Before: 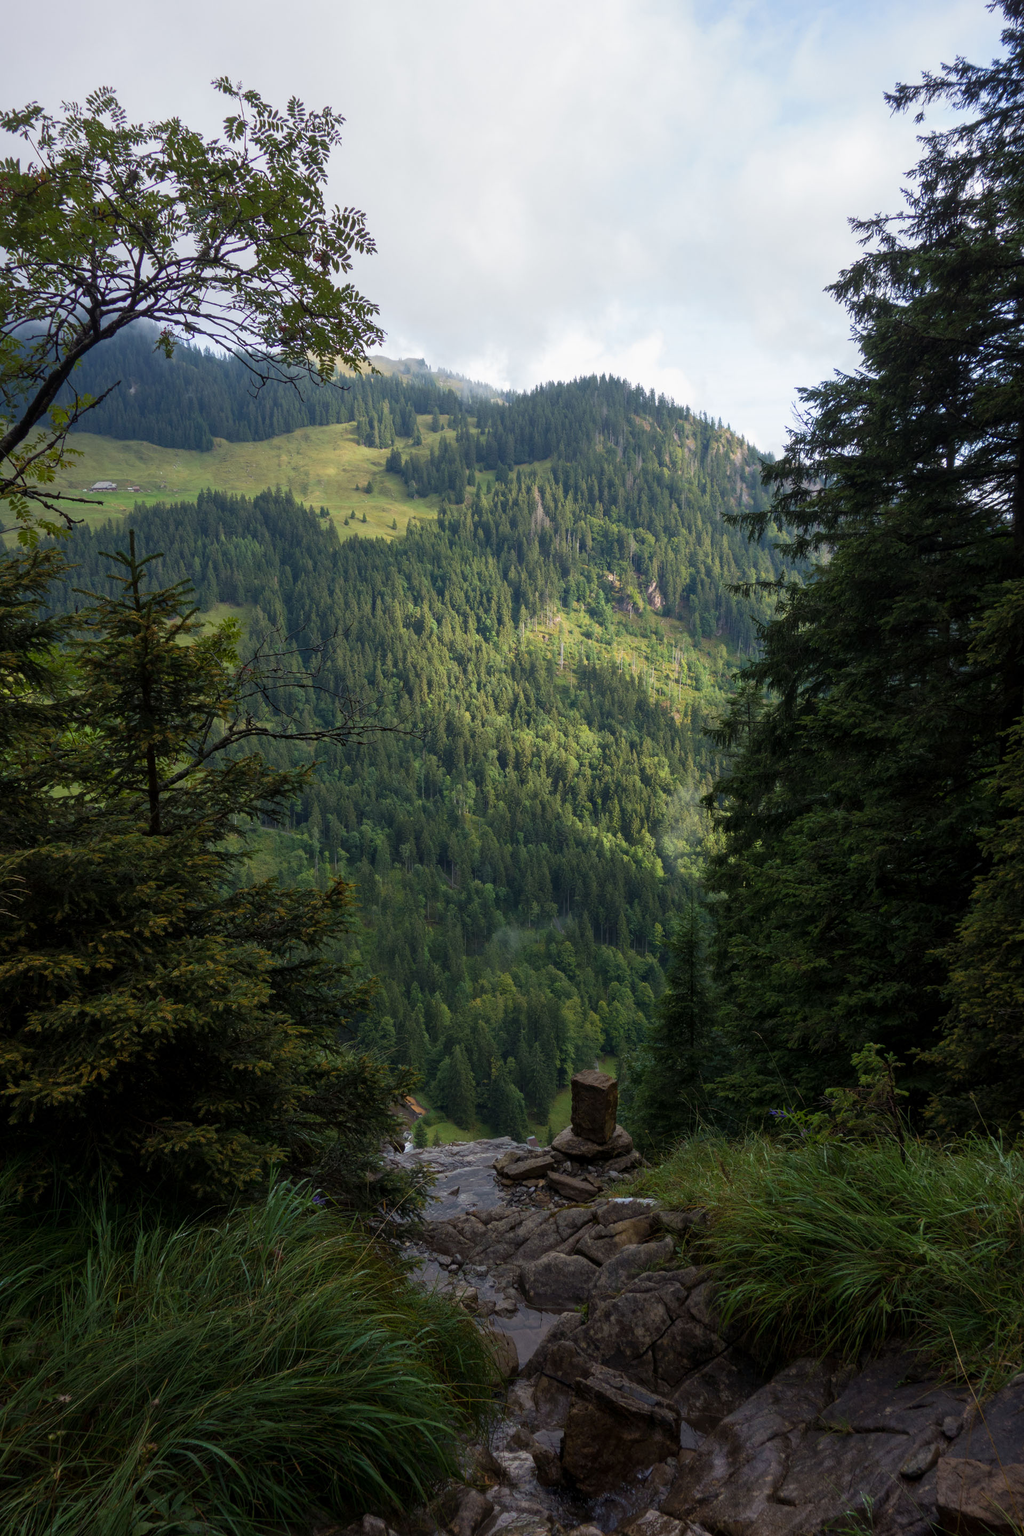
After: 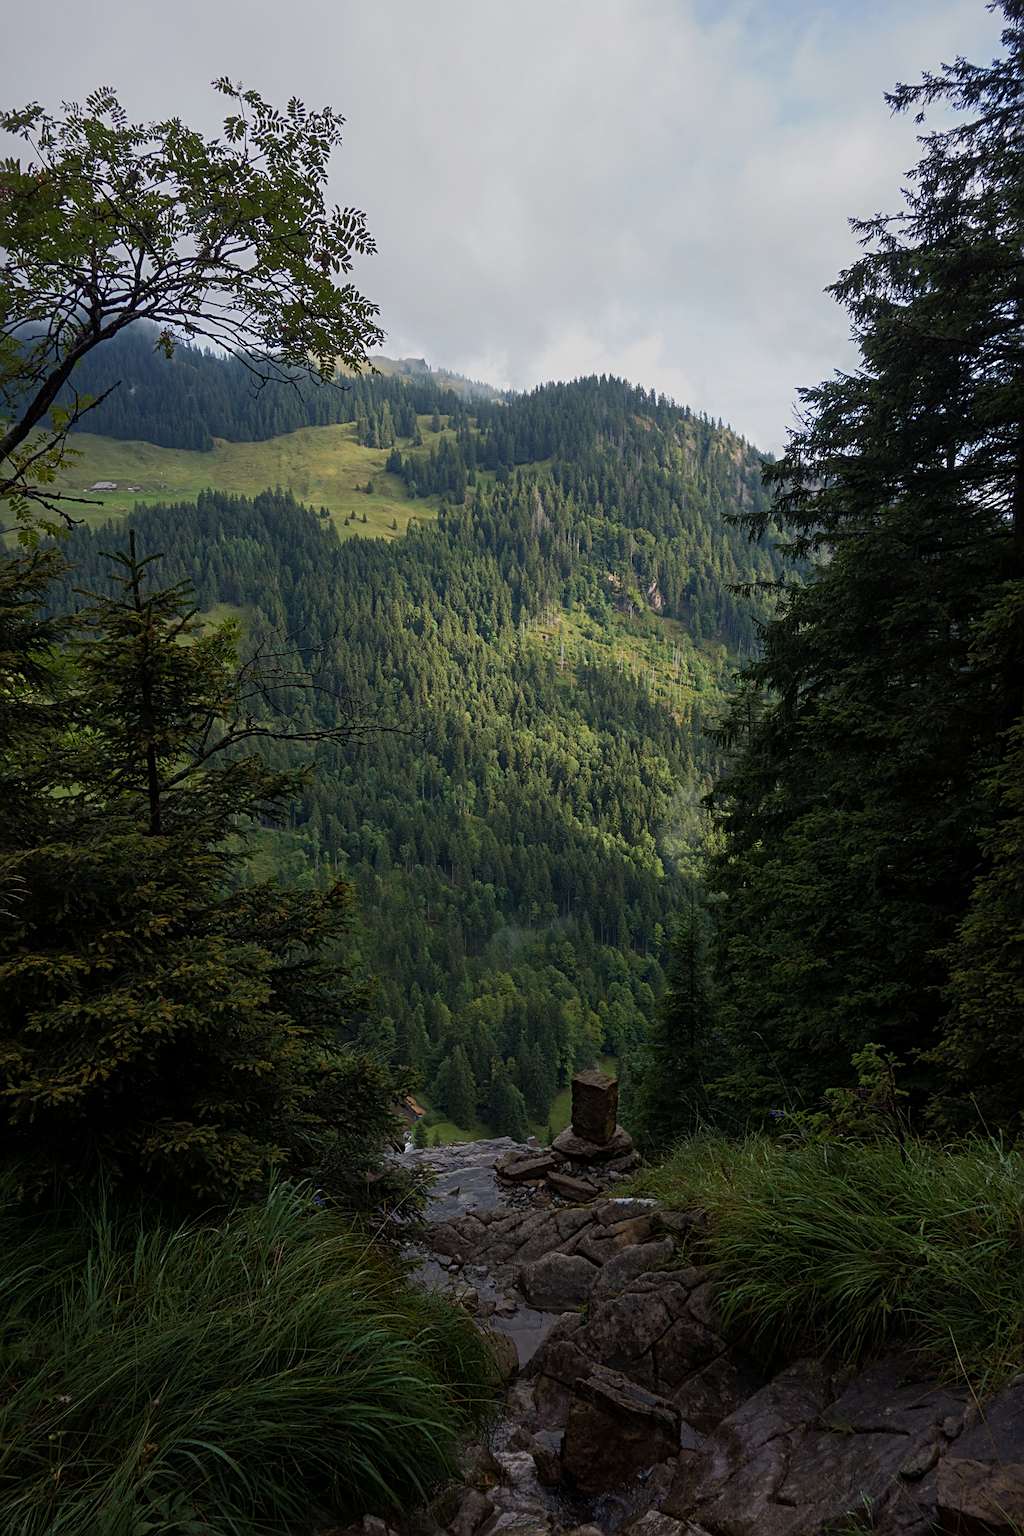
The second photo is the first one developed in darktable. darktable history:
exposure: exposure -0.491 EV, compensate highlight preservation false
sharpen: radius 3.967
